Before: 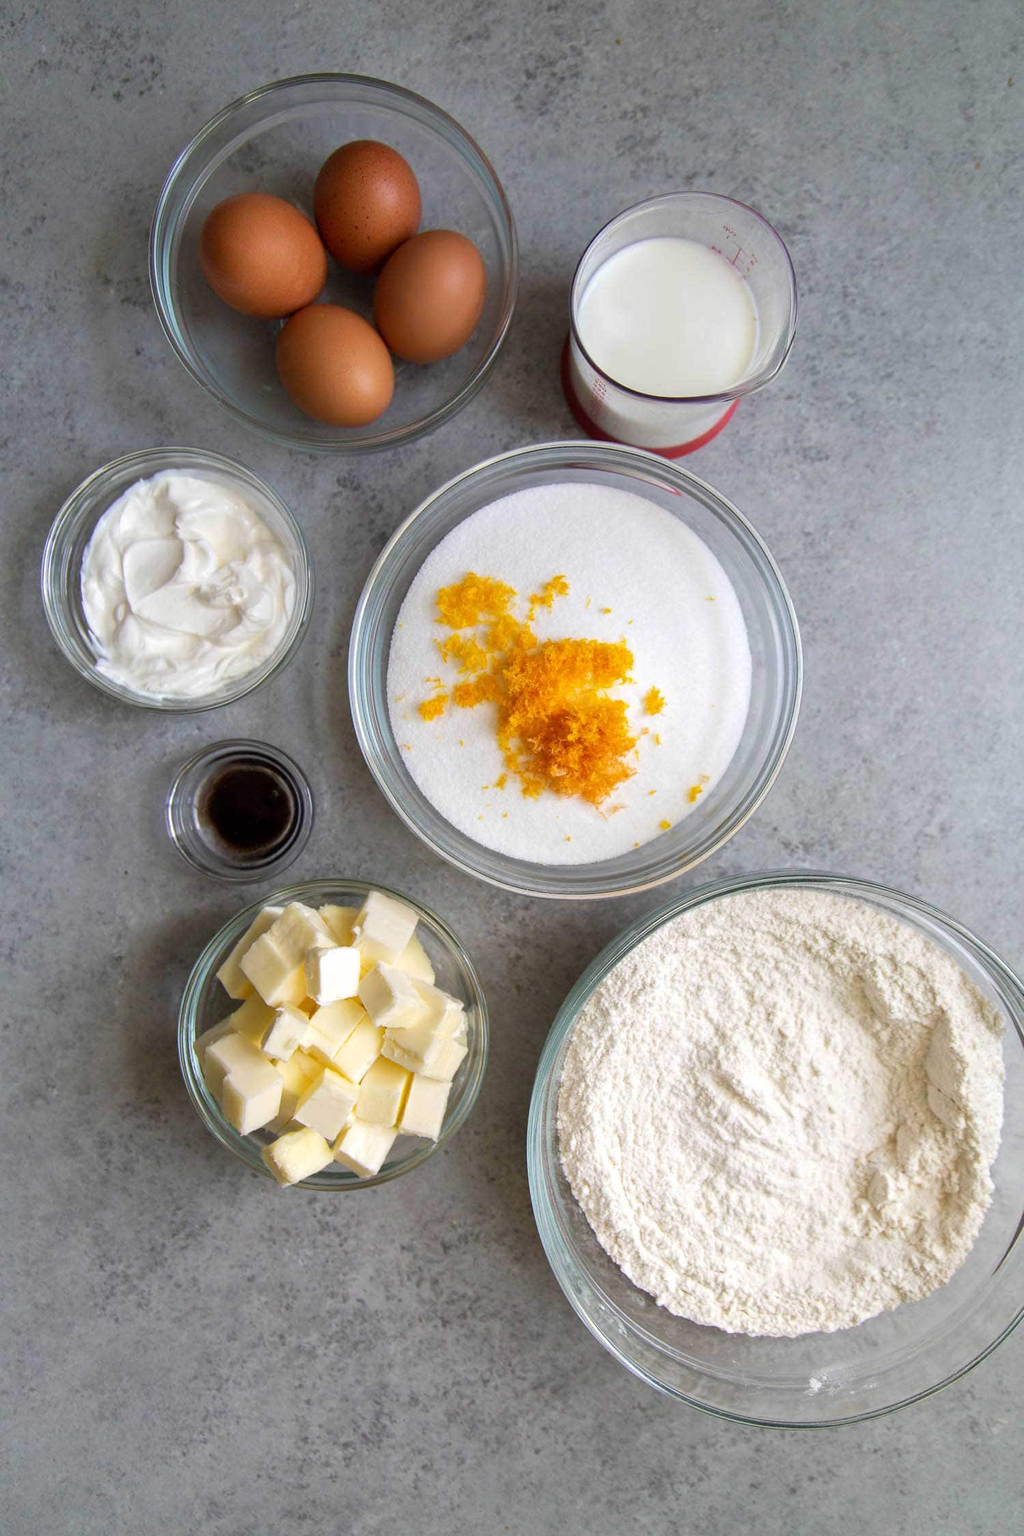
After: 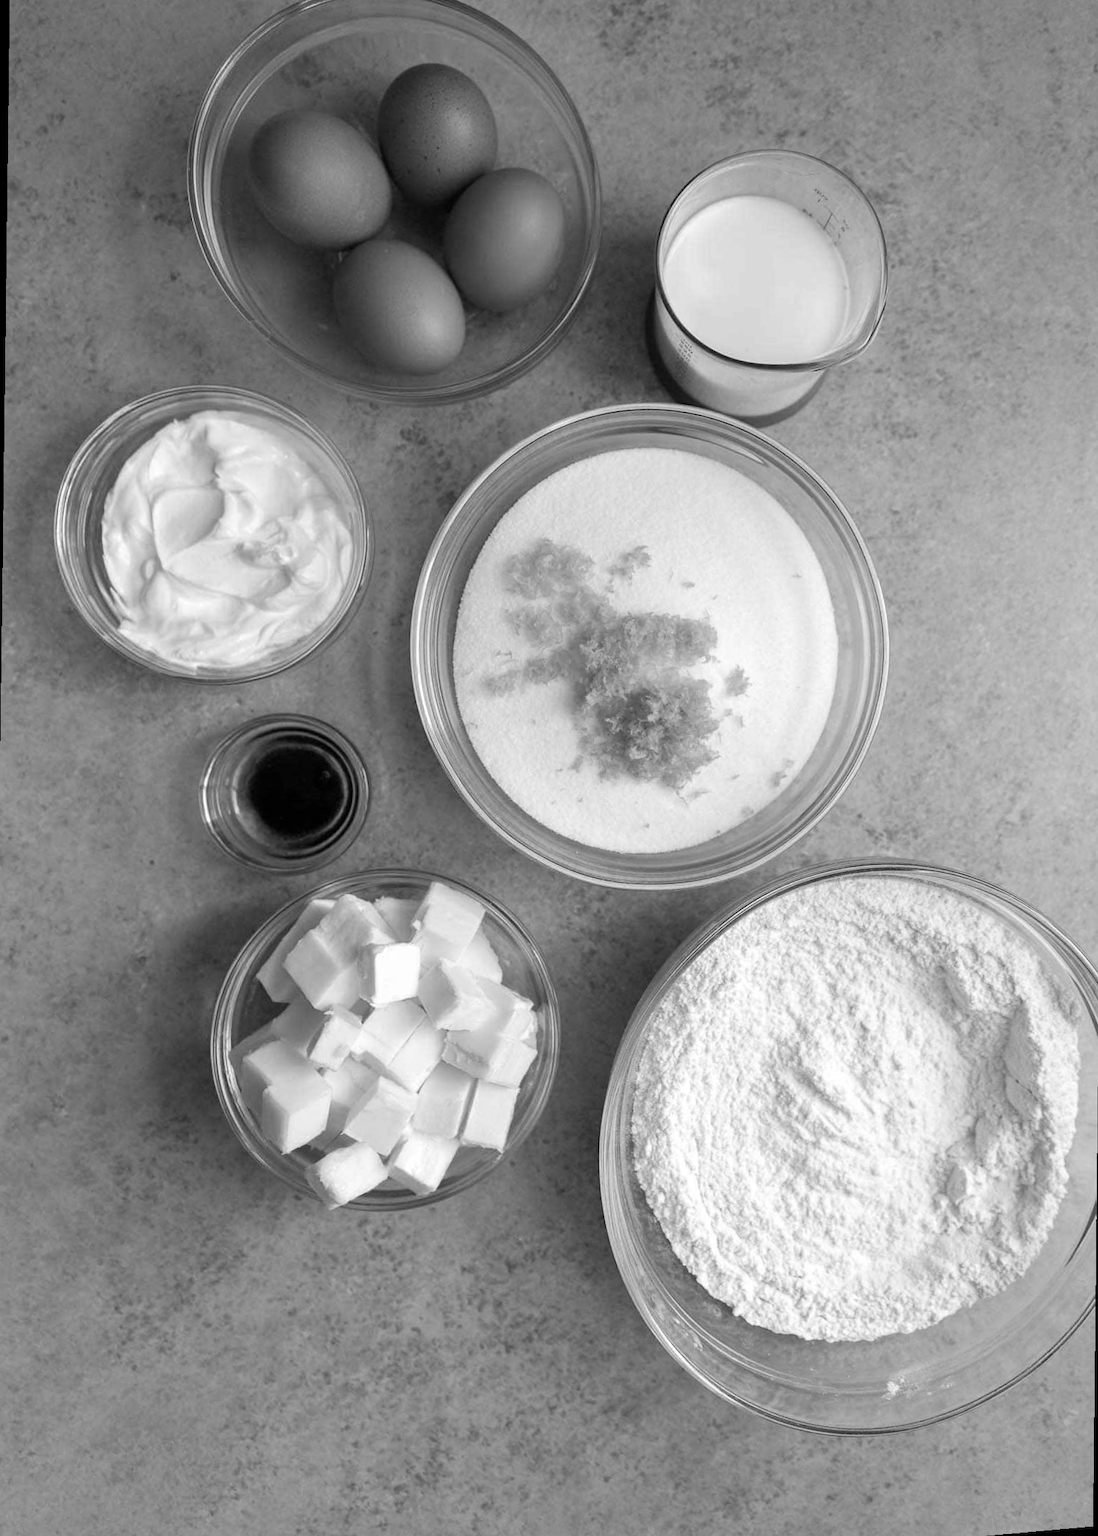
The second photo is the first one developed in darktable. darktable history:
white balance: red 0.967, blue 1.119, emerald 0.756
rotate and perspective: rotation 0.679°, lens shift (horizontal) 0.136, crop left 0.009, crop right 0.991, crop top 0.078, crop bottom 0.95
monochrome: on, module defaults
